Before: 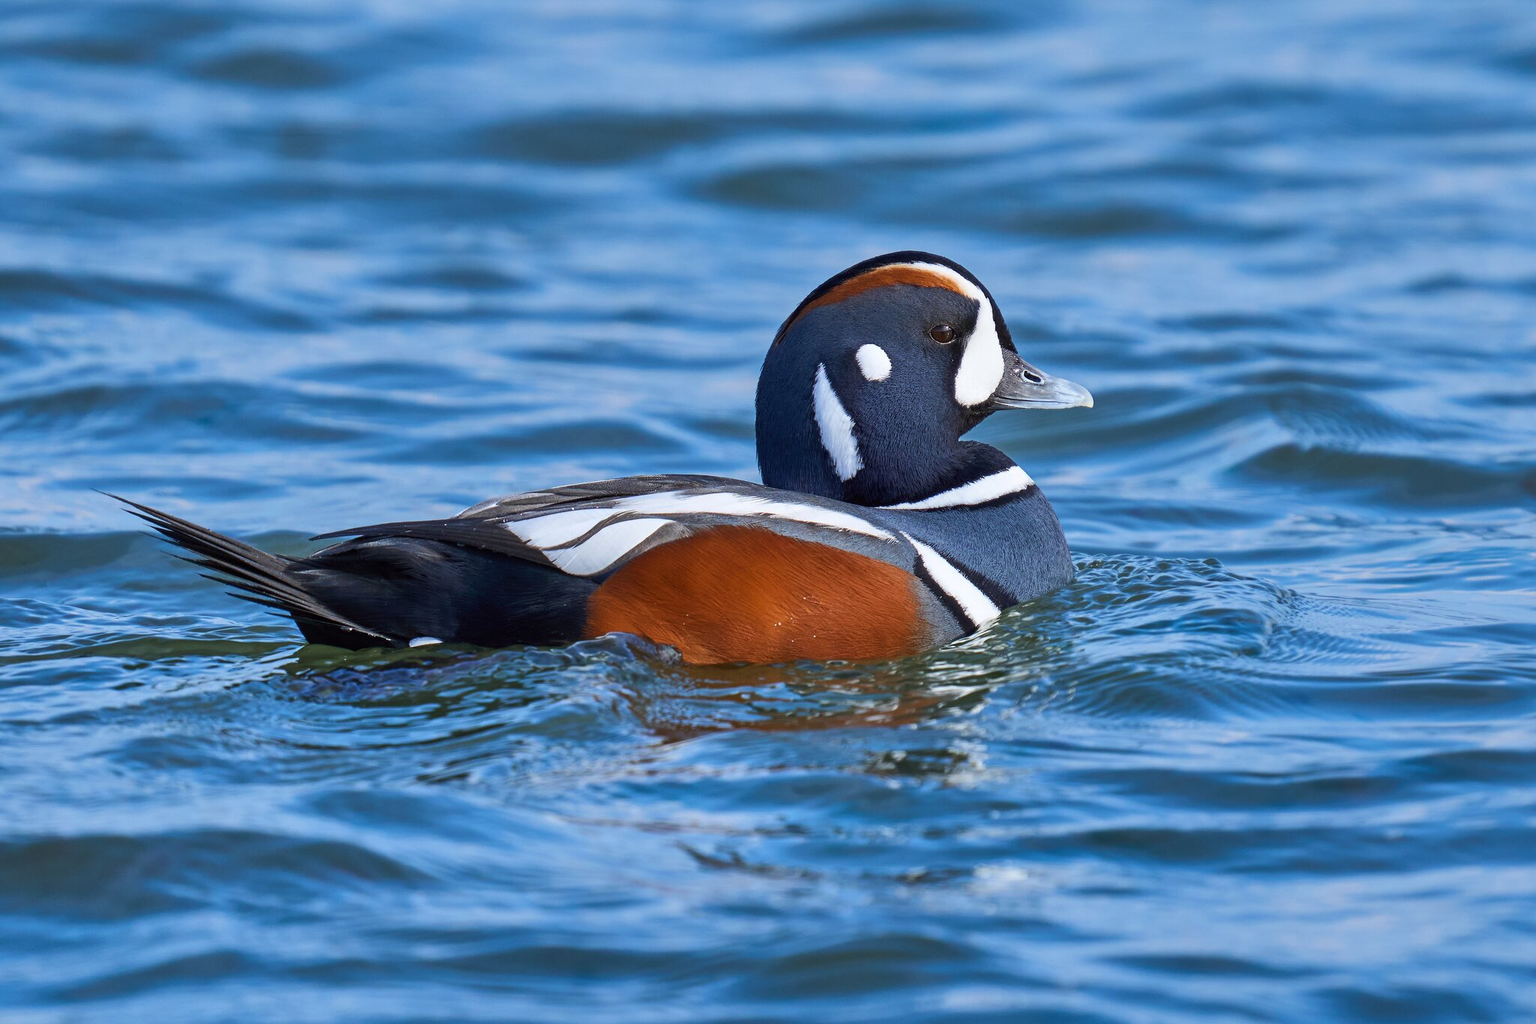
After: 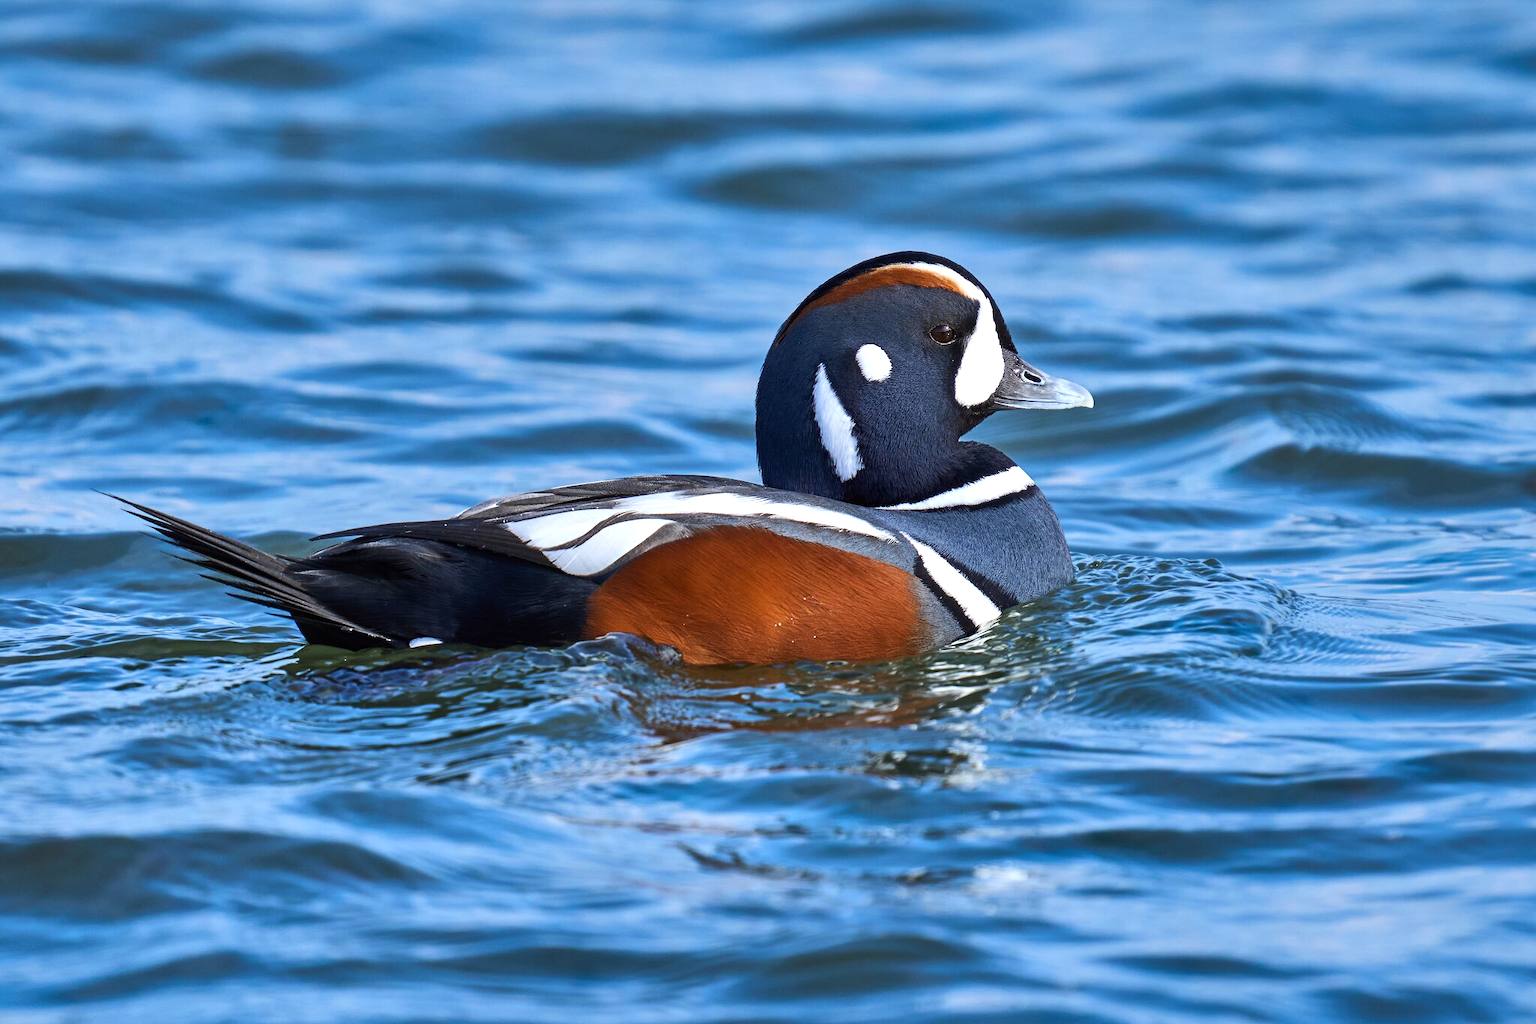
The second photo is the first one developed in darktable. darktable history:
shadows and highlights: shadows 30.61, highlights -63.08, soften with gaussian
tone equalizer: -8 EV -0.439 EV, -7 EV -0.362 EV, -6 EV -0.312 EV, -5 EV -0.223 EV, -3 EV 0.197 EV, -2 EV 0.359 EV, -1 EV 0.371 EV, +0 EV 0.387 EV, edges refinement/feathering 500, mask exposure compensation -1.57 EV, preserve details no
